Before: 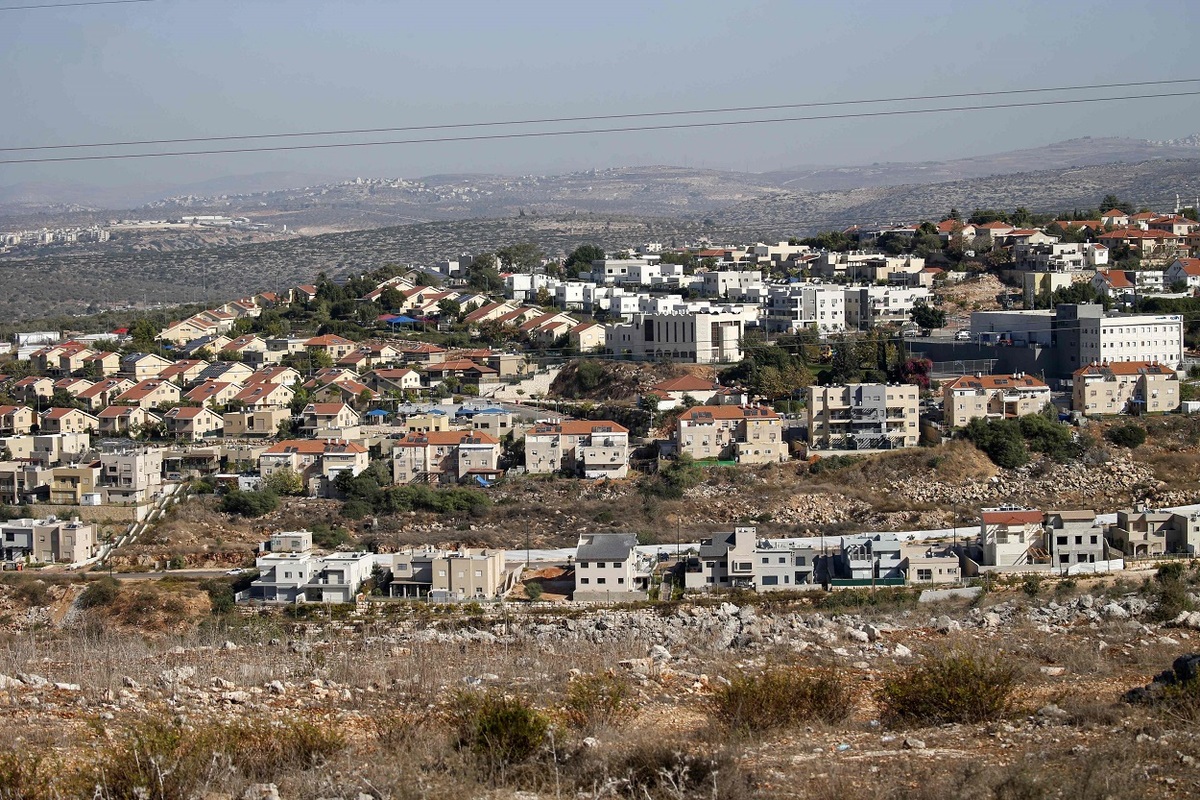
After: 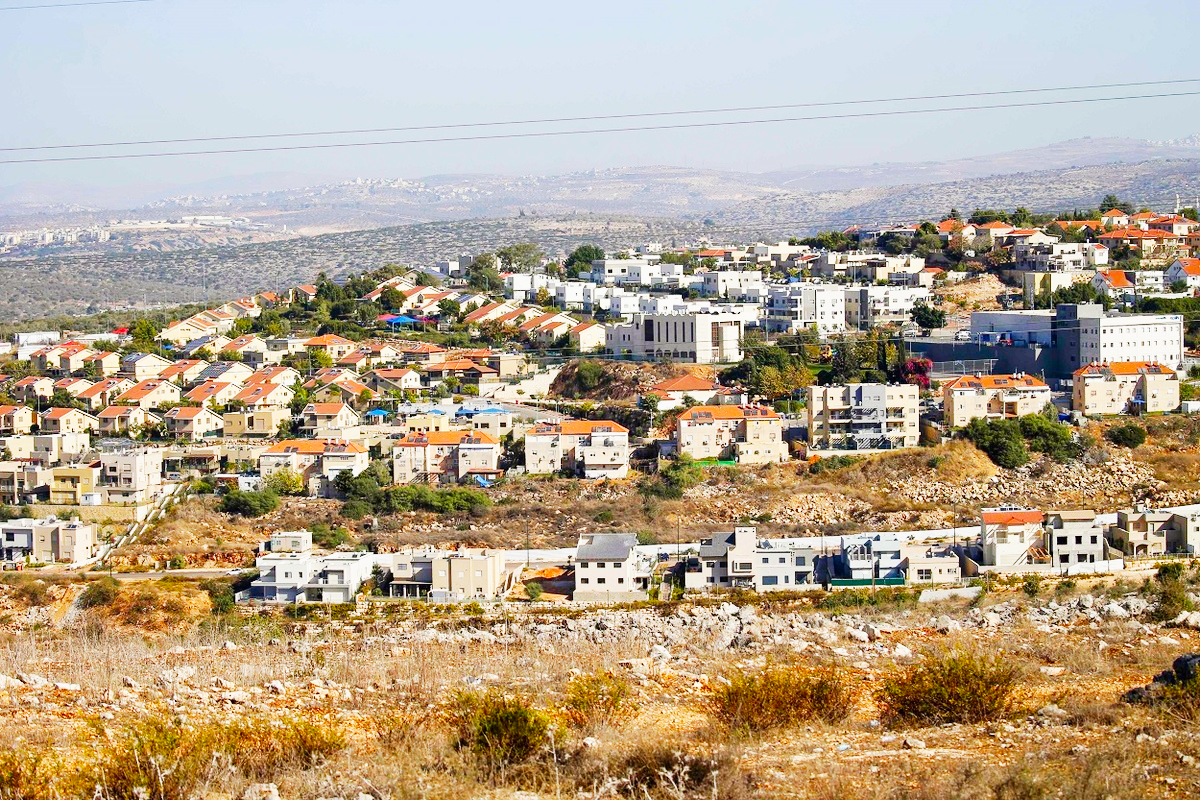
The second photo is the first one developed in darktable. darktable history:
color balance rgb: power › chroma 0.251%, power › hue 60.84°, perceptual saturation grading › global saturation 19.371%, global vibrance 23.577%, contrast -24.459%
base curve: curves: ch0 [(0, 0) (0.007, 0.004) (0.027, 0.03) (0.046, 0.07) (0.207, 0.54) (0.442, 0.872) (0.673, 0.972) (1, 1)], preserve colors none
